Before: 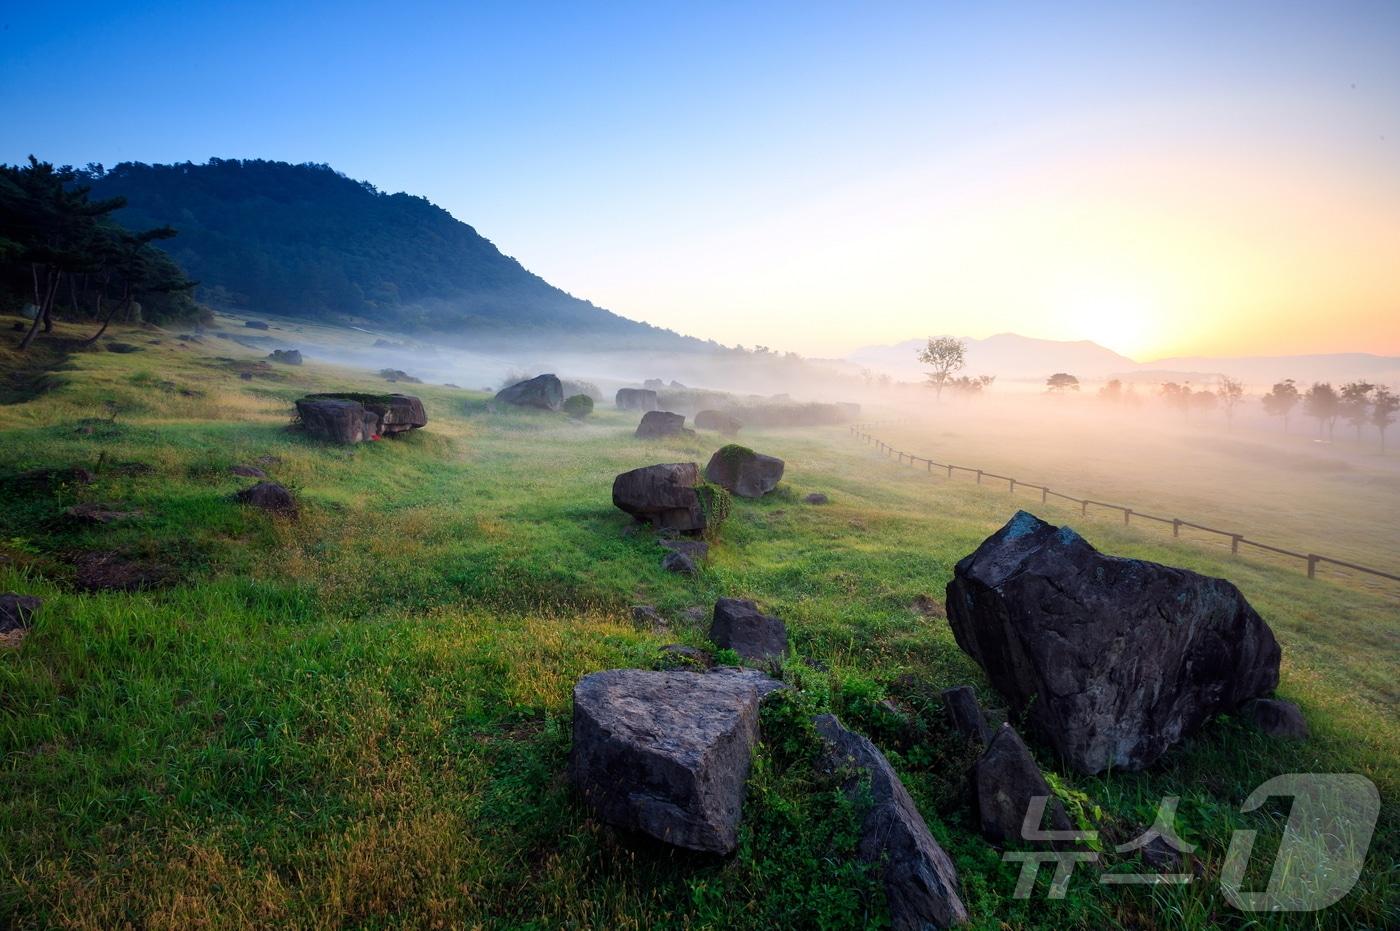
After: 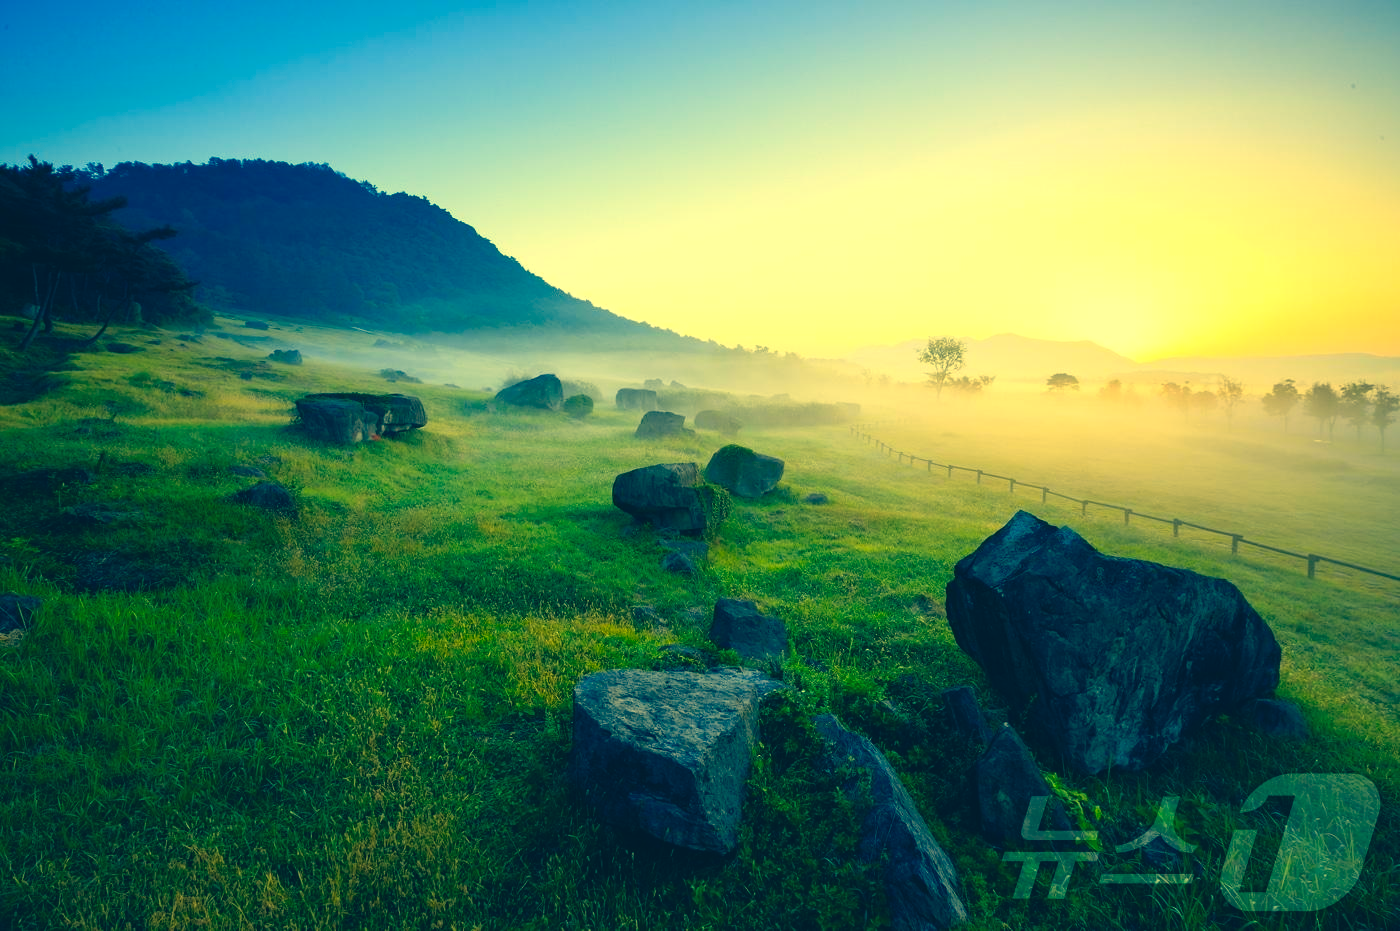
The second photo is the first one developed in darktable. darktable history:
white balance: red 1.127, blue 0.943
tone equalizer: -7 EV 0.13 EV, smoothing diameter 25%, edges refinement/feathering 10, preserve details guided filter
color correction: highlights a* -15.58, highlights b* 40, shadows a* -40, shadows b* -26.18
sharpen: radius 2.883, amount 0.868, threshold 47.523
